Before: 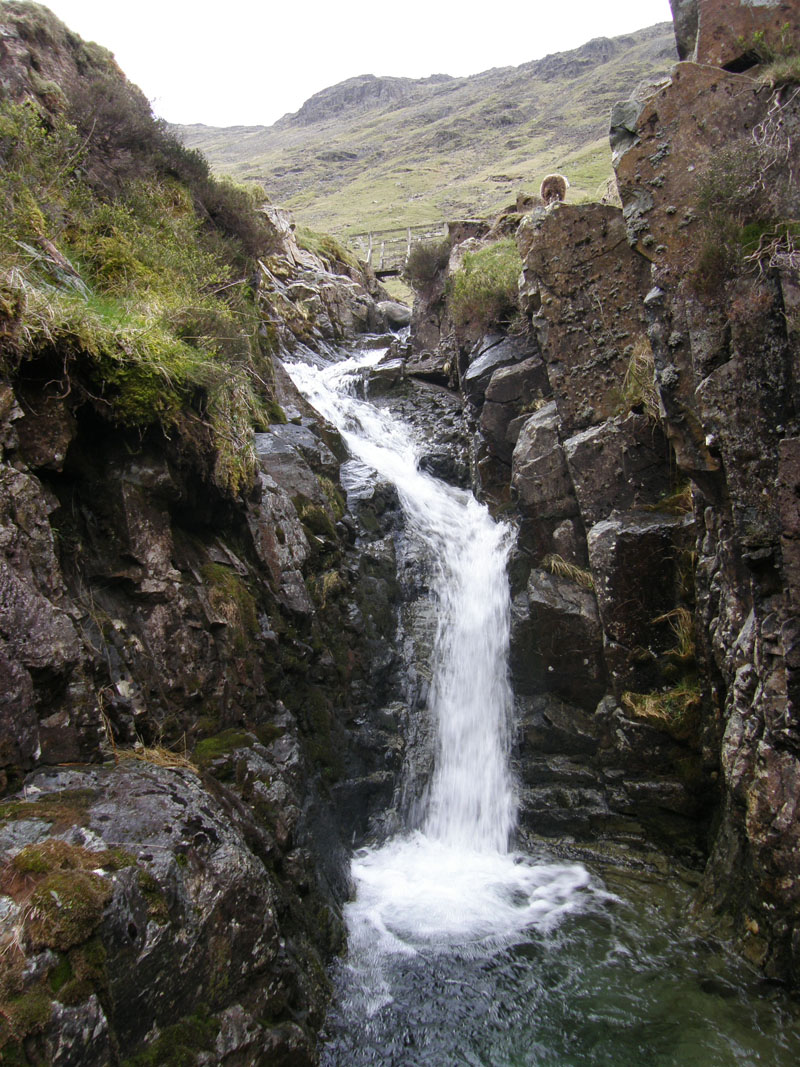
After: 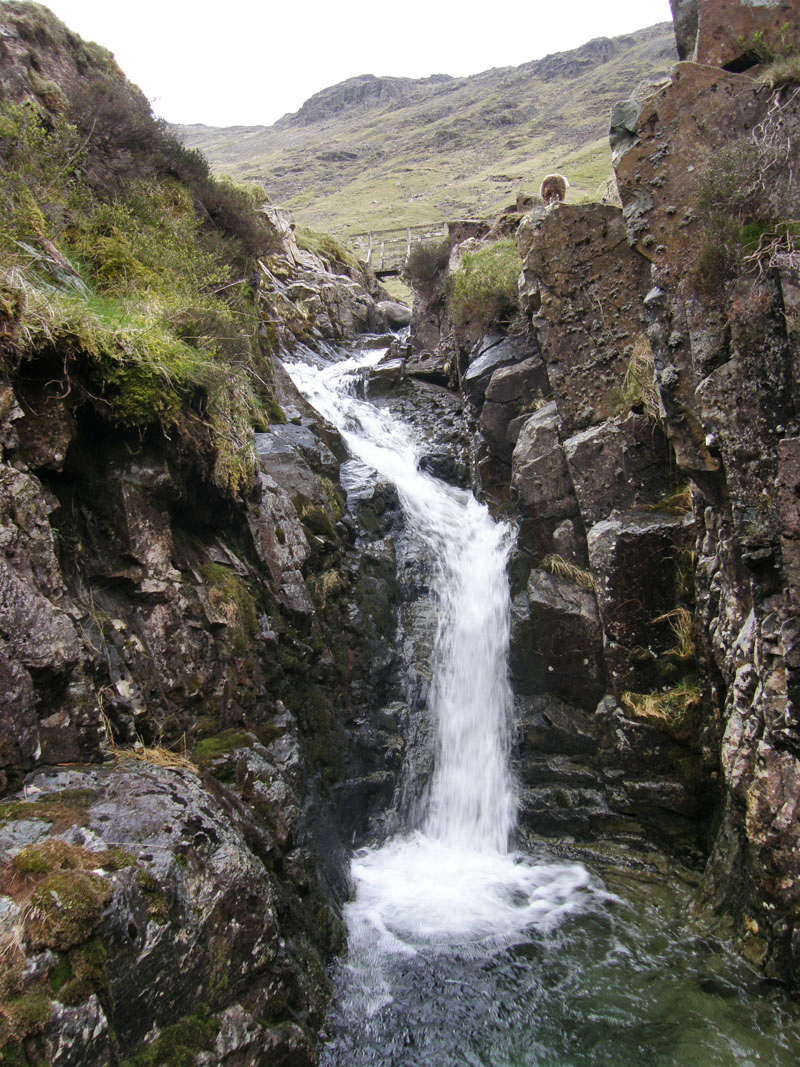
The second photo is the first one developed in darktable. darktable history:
shadows and highlights: shadows 52.08, highlights -28.24, soften with gaussian
